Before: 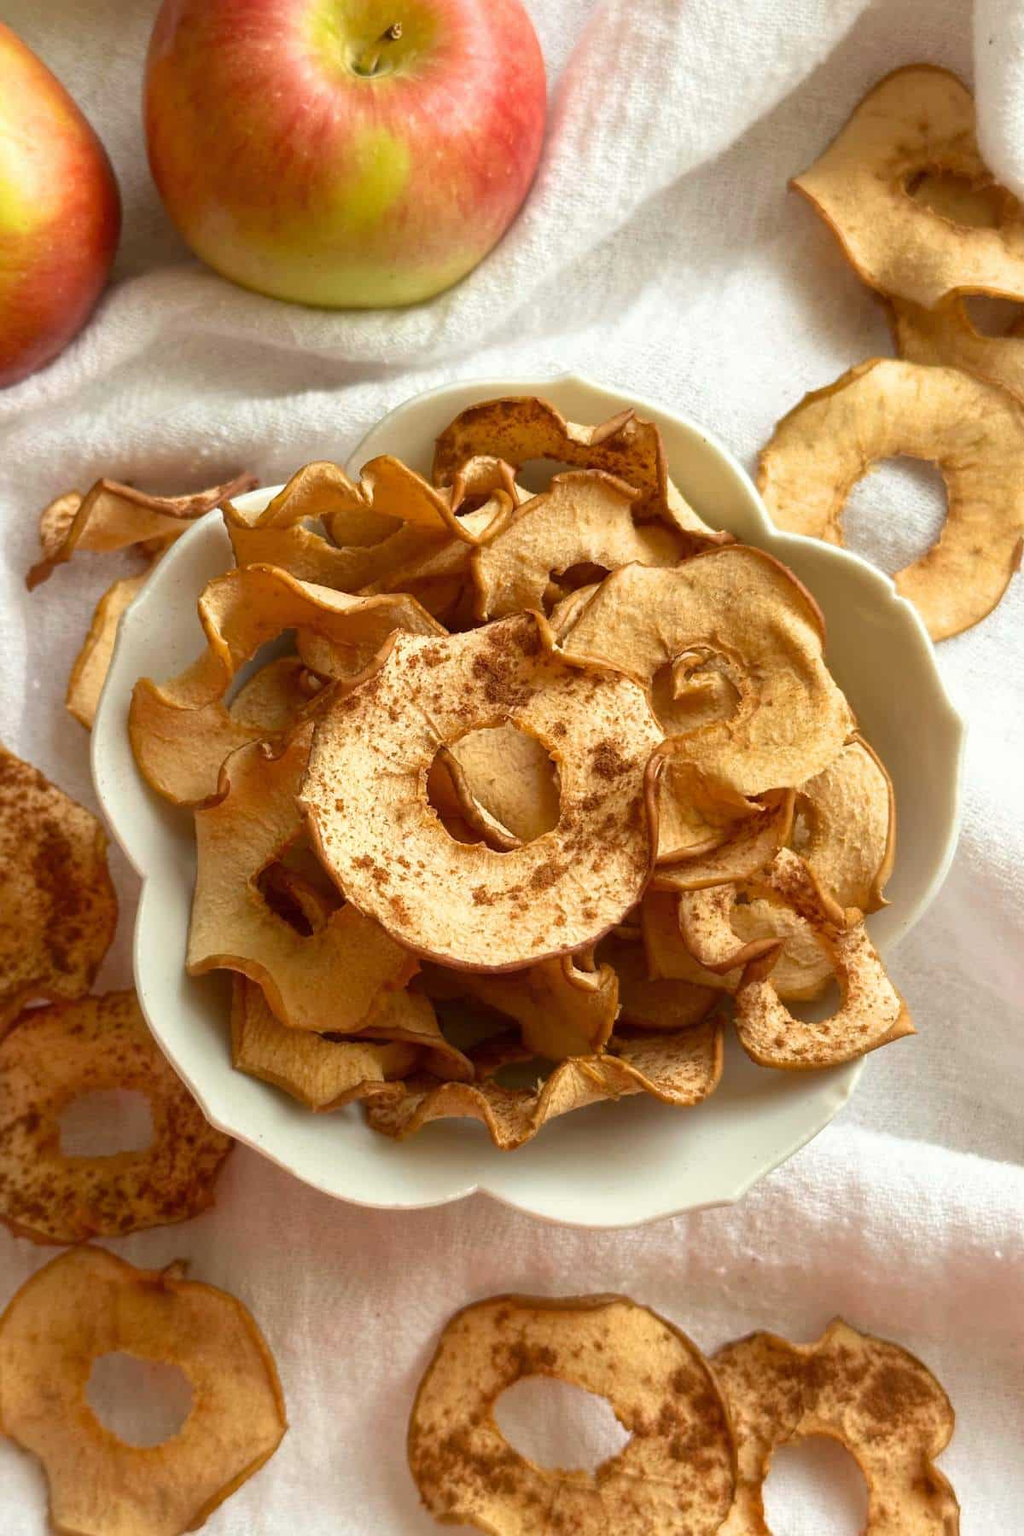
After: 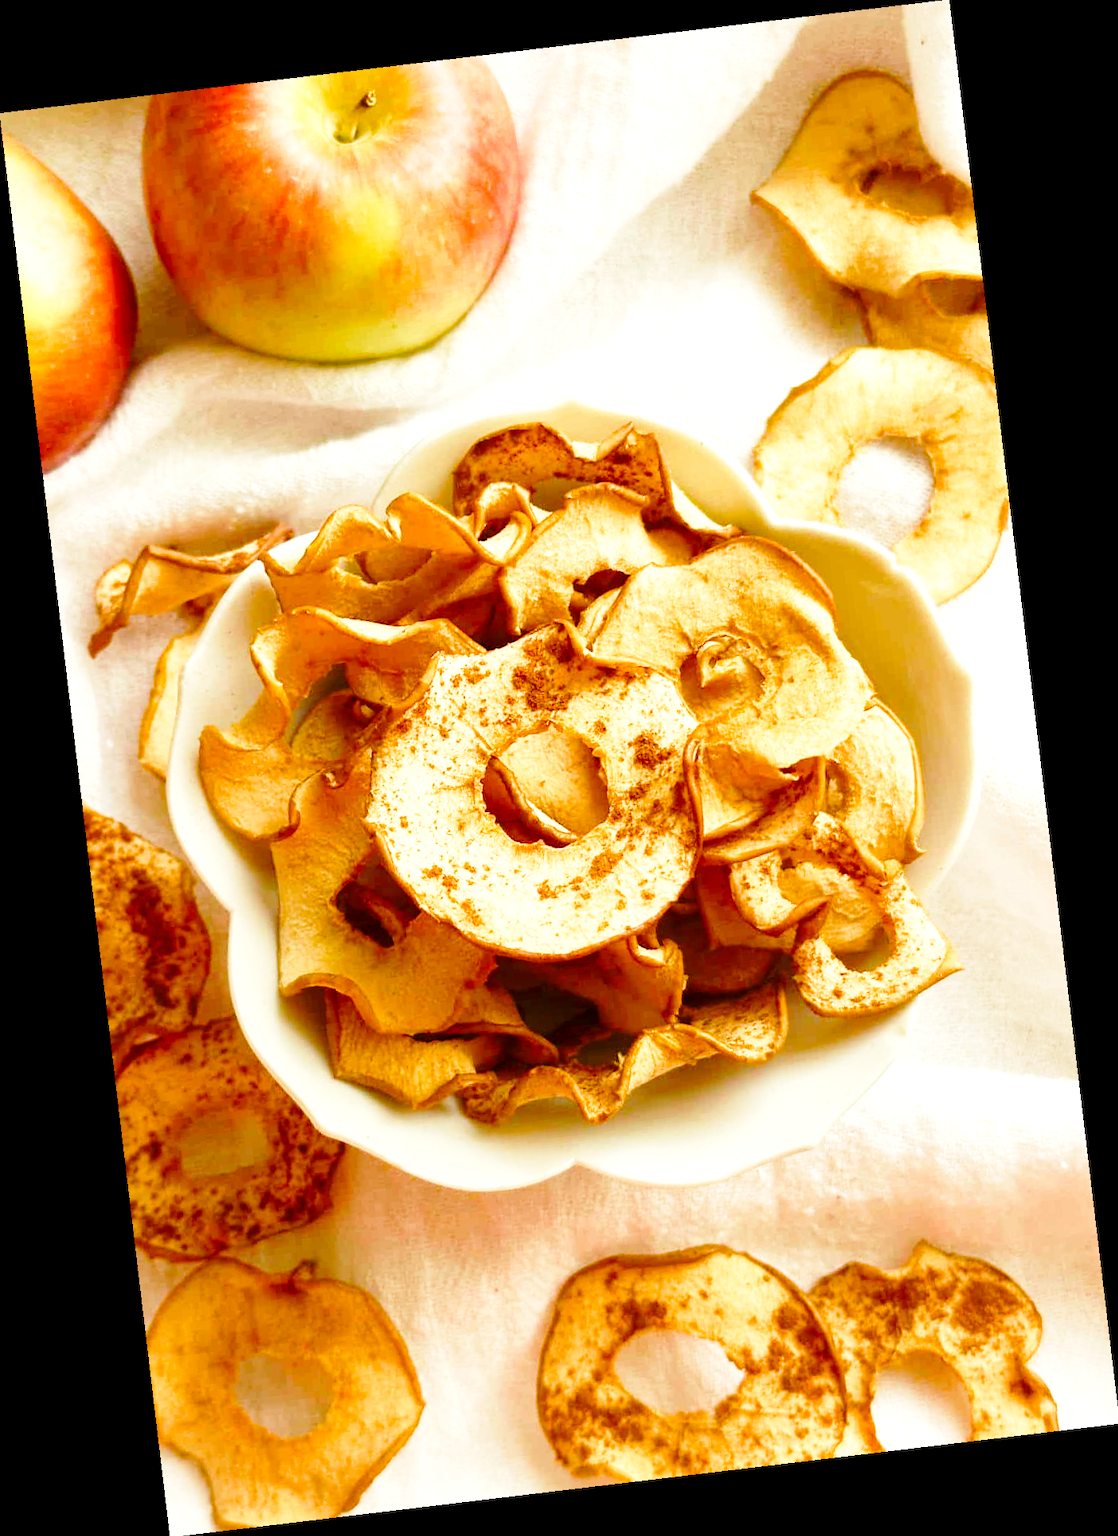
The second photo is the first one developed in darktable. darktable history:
rotate and perspective: rotation -6.83°, automatic cropping off
white balance: red 1.029, blue 0.92
color balance rgb: perceptual saturation grading › global saturation 25%, perceptual saturation grading › highlights -50%, perceptual saturation grading › shadows 30%, perceptual brilliance grading › global brilliance 12%, global vibrance 20%
base curve: curves: ch0 [(0, 0) (0.028, 0.03) (0.121, 0.232) (0.46, 0.748) (0.859, 0.968) (1, 1)], preserve colors none
